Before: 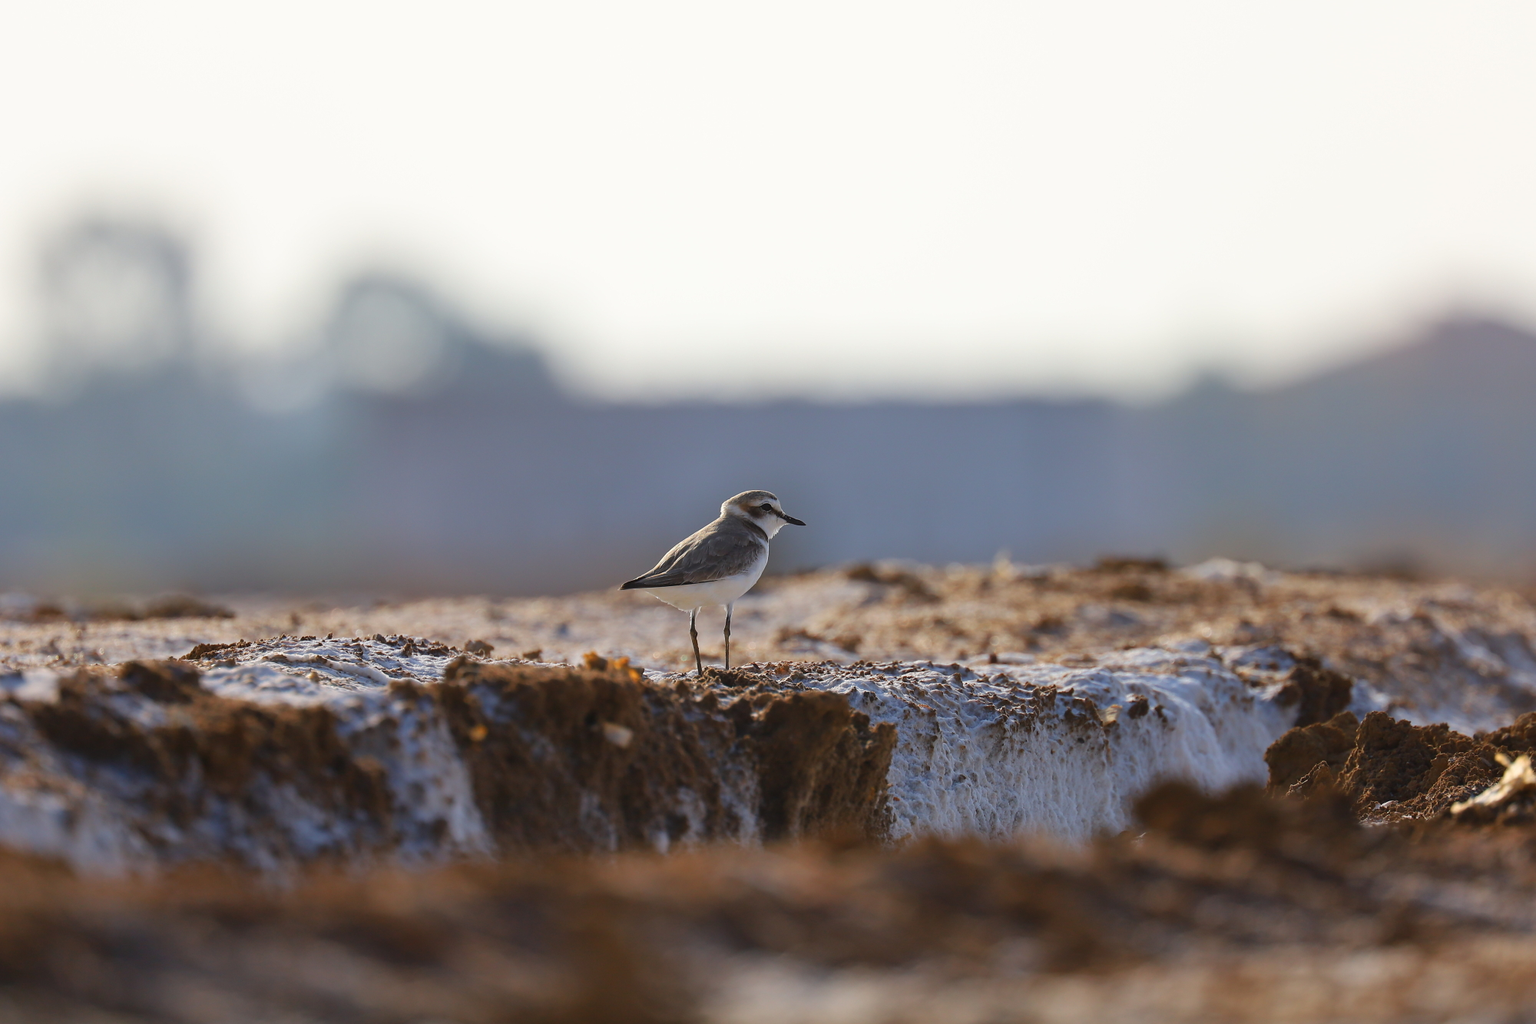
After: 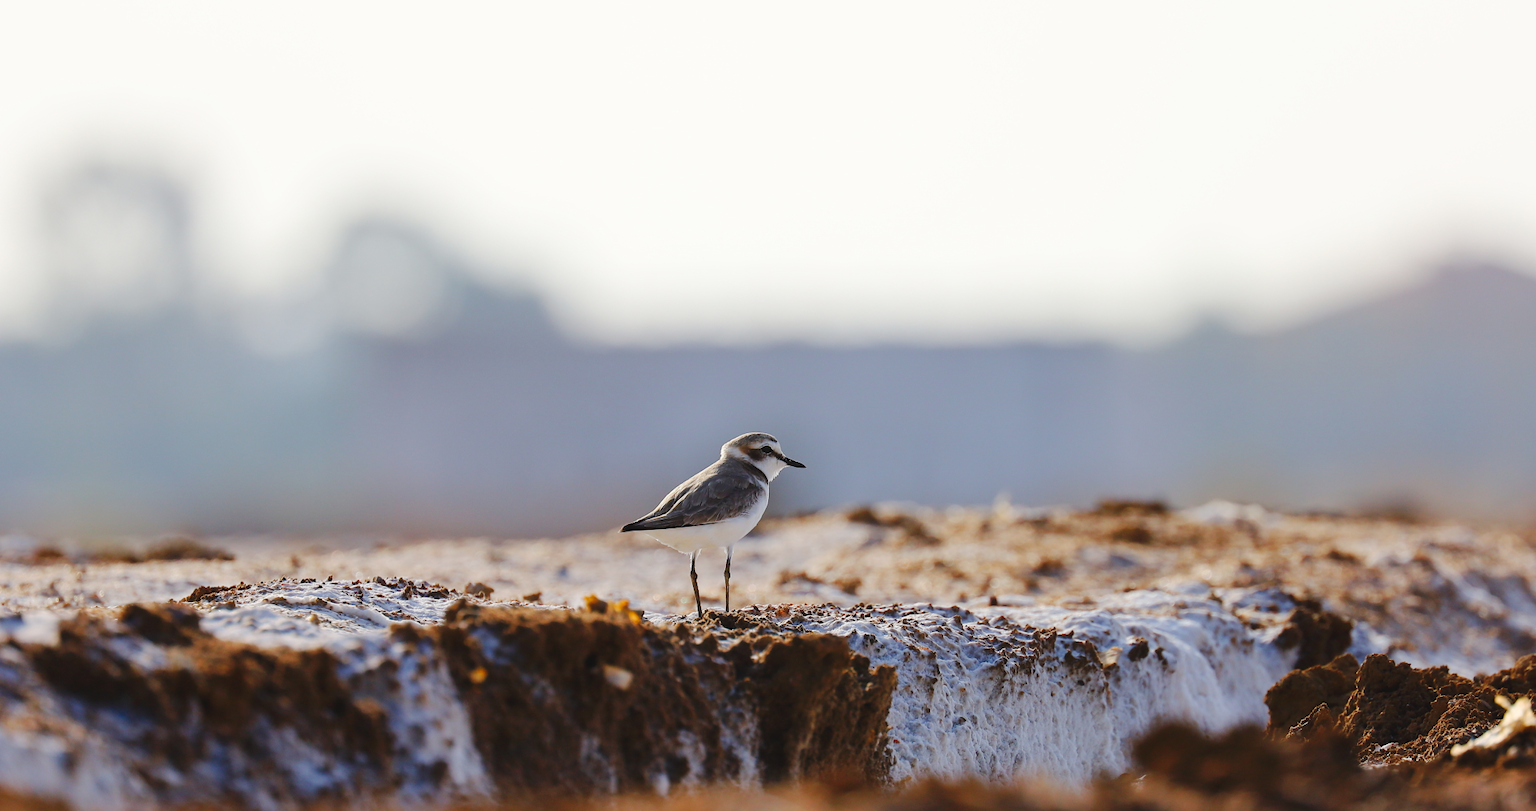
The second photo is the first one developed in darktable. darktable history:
tone curve: curves: ch0 [(0, 0) (0.003, 0.034) (0.011, 0.038) (0.025, 0.046) (0.044, 0.054) (0.069, 0.06) (0.1, 0.079) (0.136, 0.114) (0.177, 0.151) (0.224, 0.213) (0.277, 0.293) (0.335, 0.385) (0.399, 0.482) (0.468, 0.578) (0.543, 0.655) (0.623, 0.724) (0.709, 0.786) (0.801, 0.854) (0.898, 0.922) (1, 1)], preserve colors none
crop and rotate: top 5.656%, bottom 14.982%
